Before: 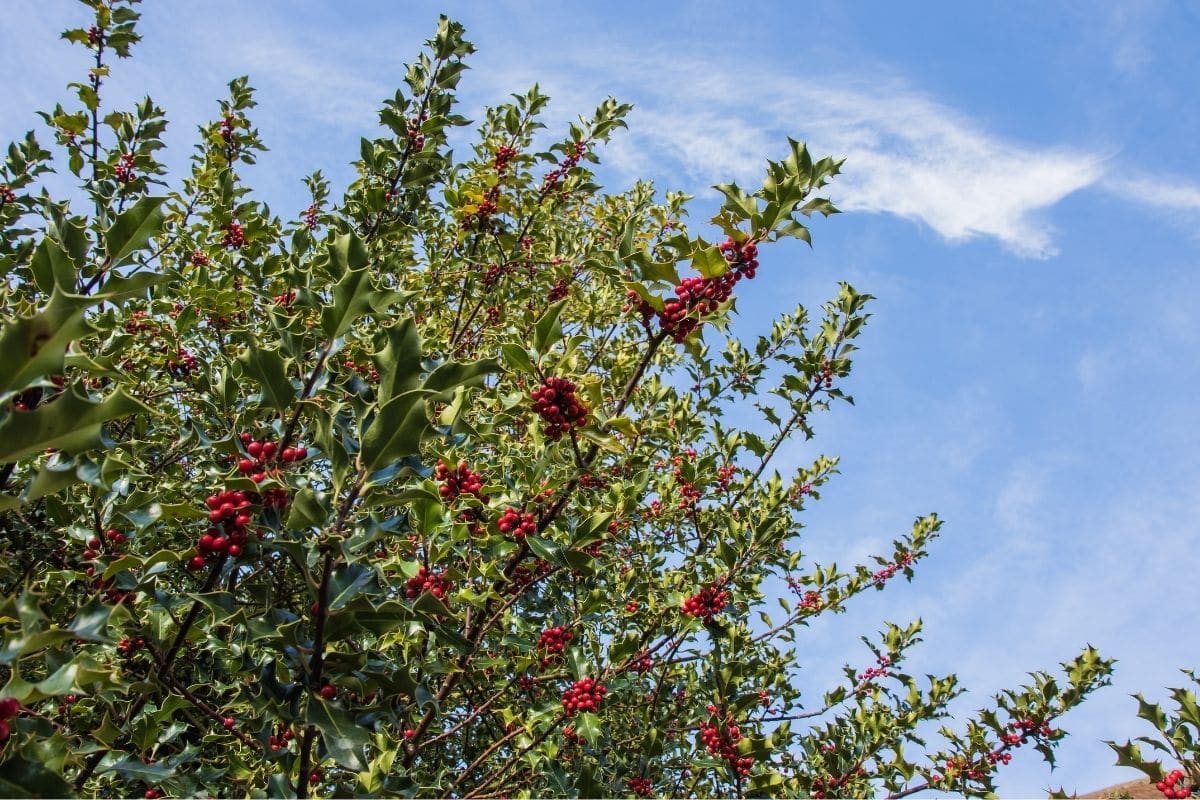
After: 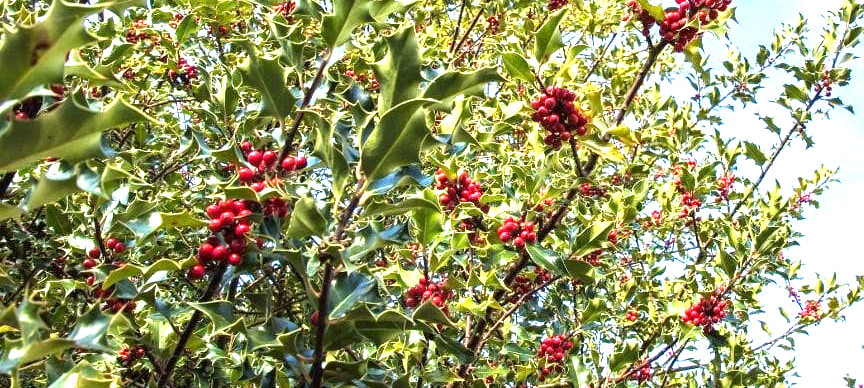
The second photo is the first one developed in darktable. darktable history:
crop: top 36.498%, right 27.964%, bottom 14.995%
exposure: black level correction 0.001, exposure 1.719 EV, compensate exposure bias true, compensate highlight preservation false
